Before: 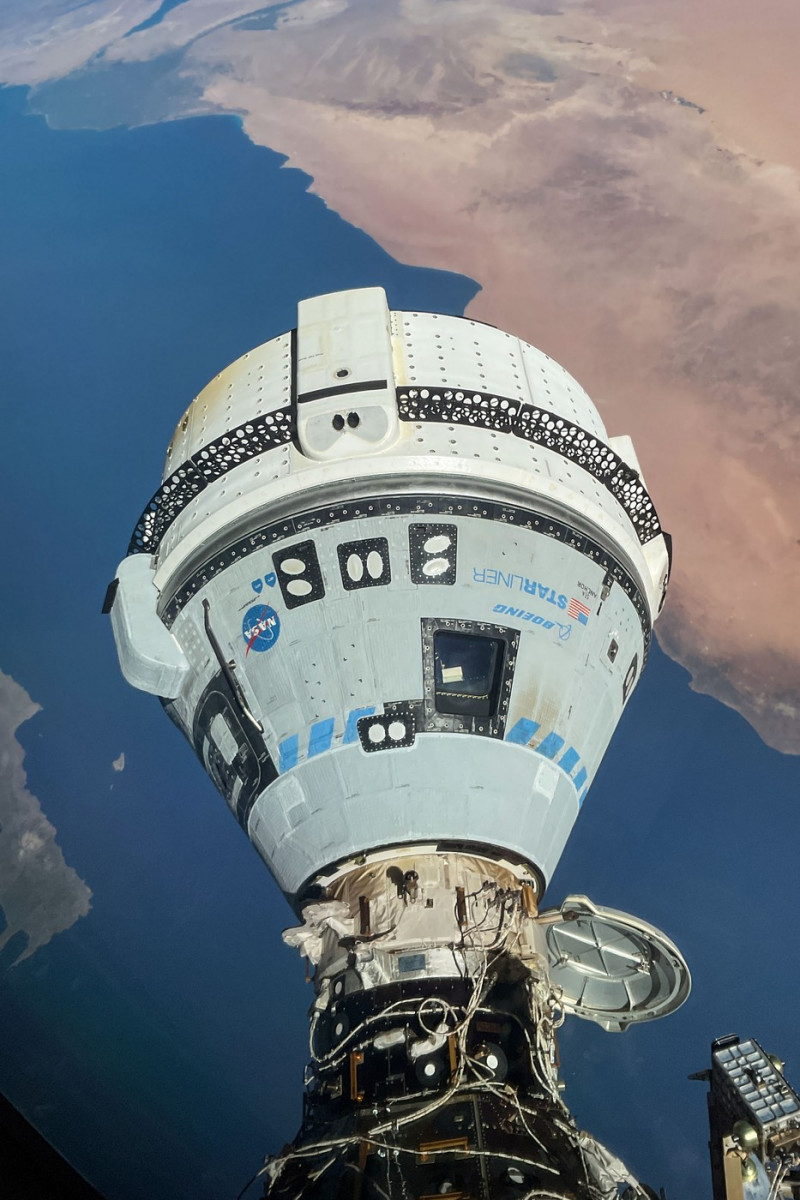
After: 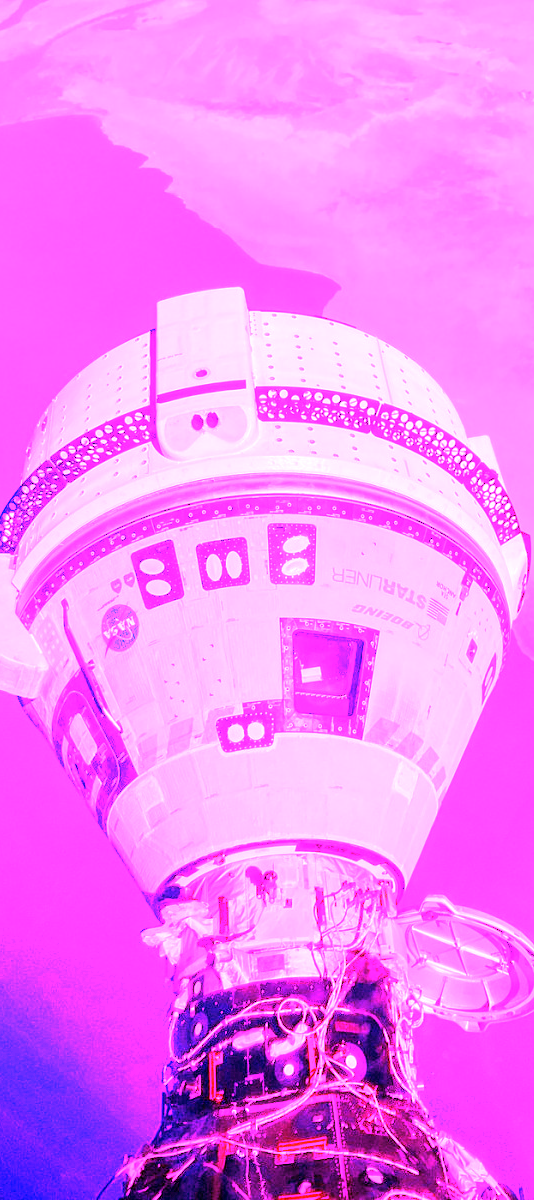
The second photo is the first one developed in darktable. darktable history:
crop and rotate: left 17.732%, right 15.423%
white balance: red 8, blue 8
